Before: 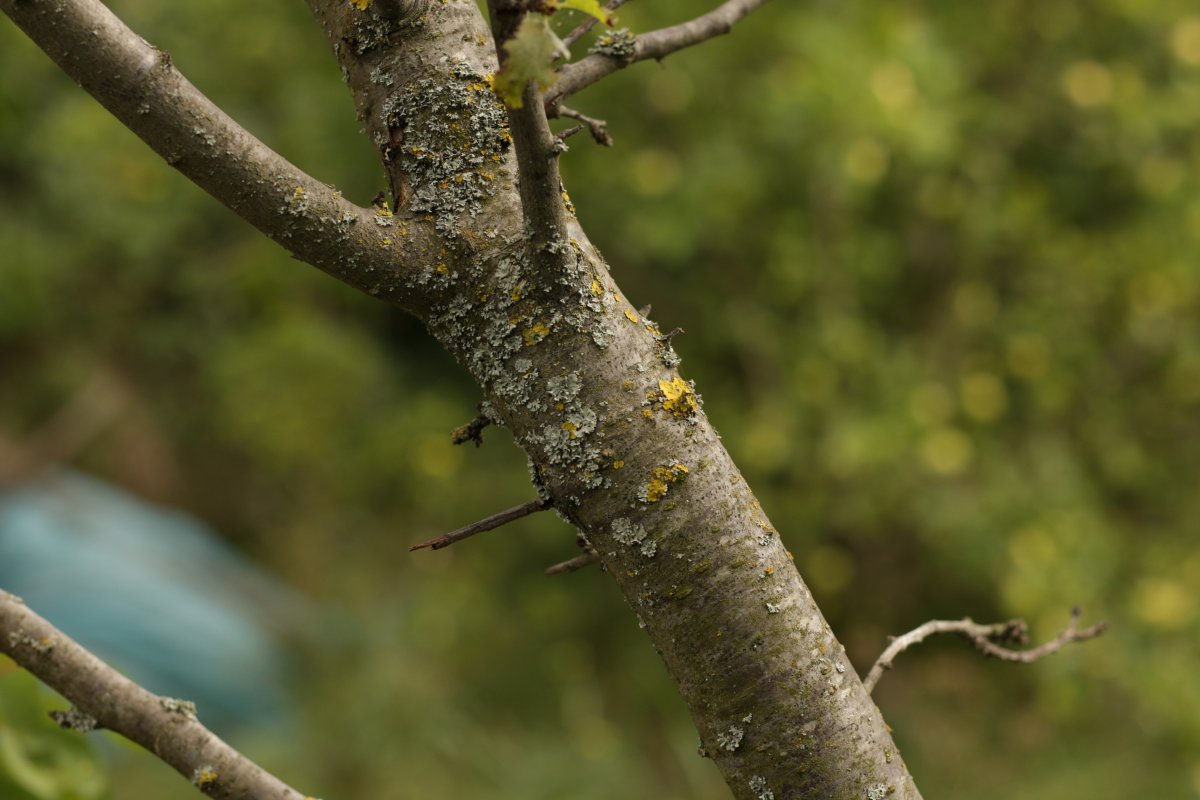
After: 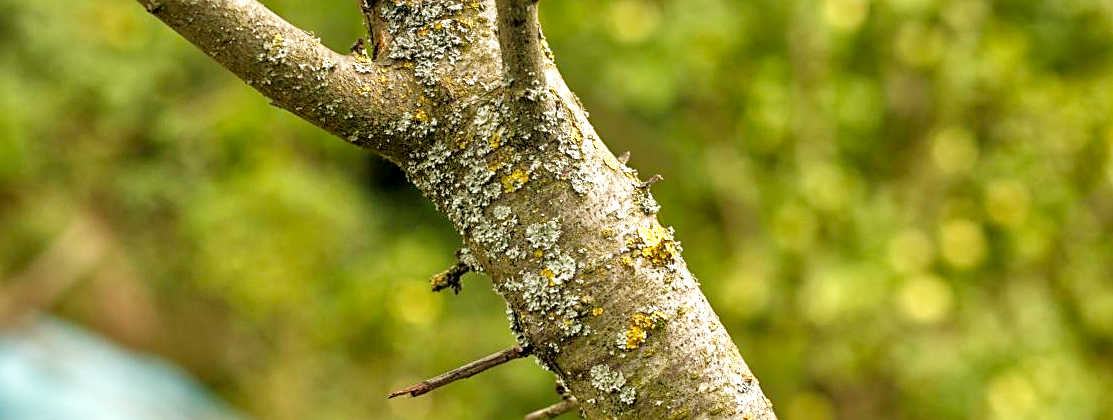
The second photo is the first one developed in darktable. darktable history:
crop: left 1.809%, top 19.235%, right 5.362%, bottom 28.166%
sharpen: on, module defaults
filmic rgb: black relative exposure -16 EV, white relative exposure 6.3 EV, threshold 6 EV, hardness 5.03, contrast 1.344, add noise in highlights 0.001, preserve chrominance no, color science v3 (2019), use custom middle-gray values true, contrast in highlights soft, enable highlight reconstruction true
exposure: black level correction 0, exposure 1.106 EV, compensate highlight preservation false
local contrast: on, module defaults
tone equalizer: -7 EV 0.15 EV, -6 EV 0.622 EV, -5 EV 1.16 EV, -4 EV 1.37 EV, -3 EV 1.16 EV, -2 EV 0.6 EV, -1 EV 0.151 EV
velvia: strength 14.84%
